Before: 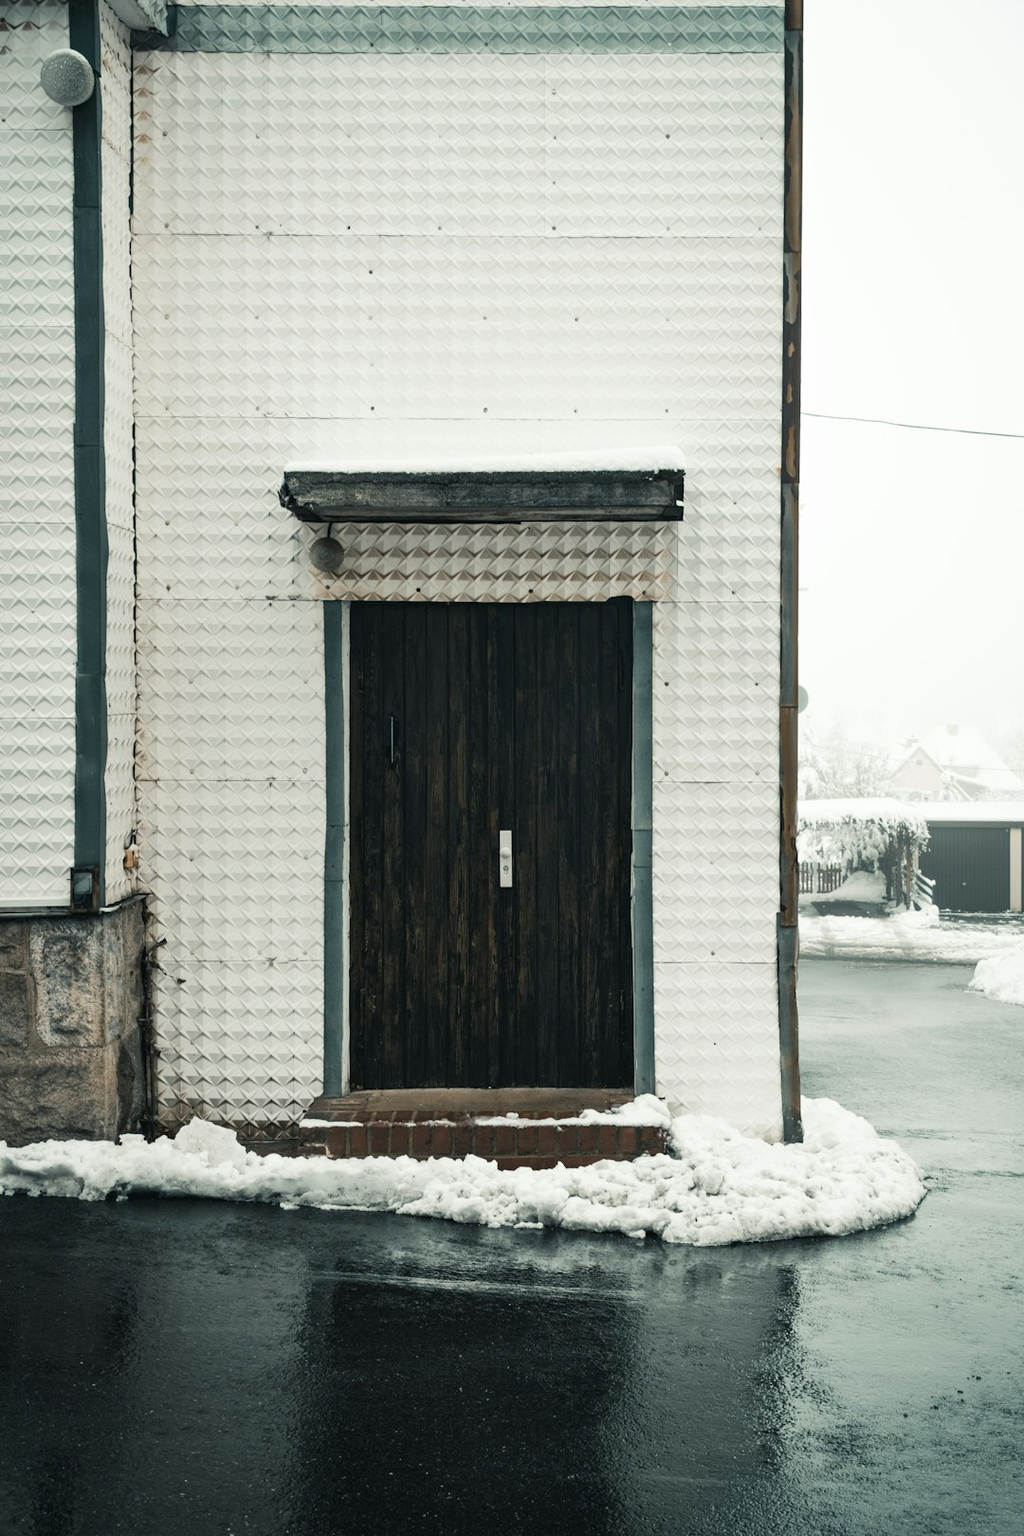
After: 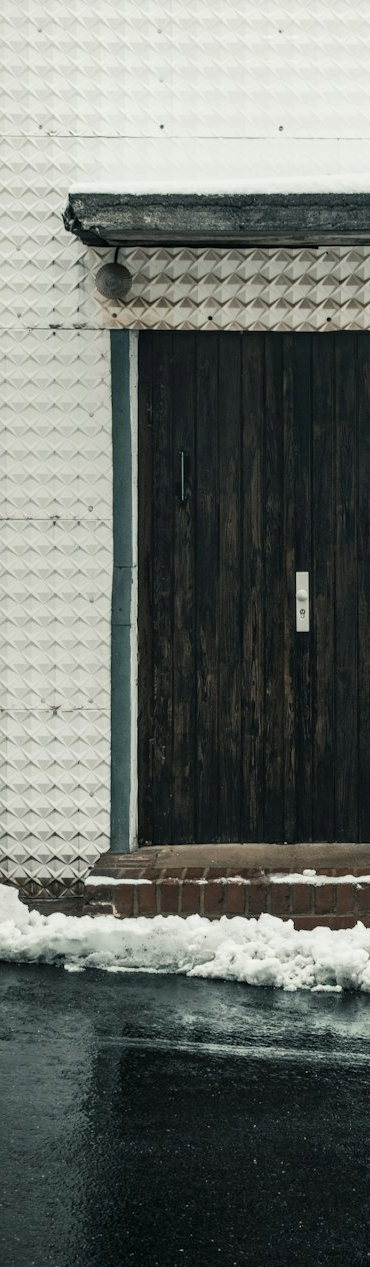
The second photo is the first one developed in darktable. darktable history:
local contrast: on, module defaults
crop and rotate: left 21.442%, top 18.777%, right 44.266%, bottom 2.999%
